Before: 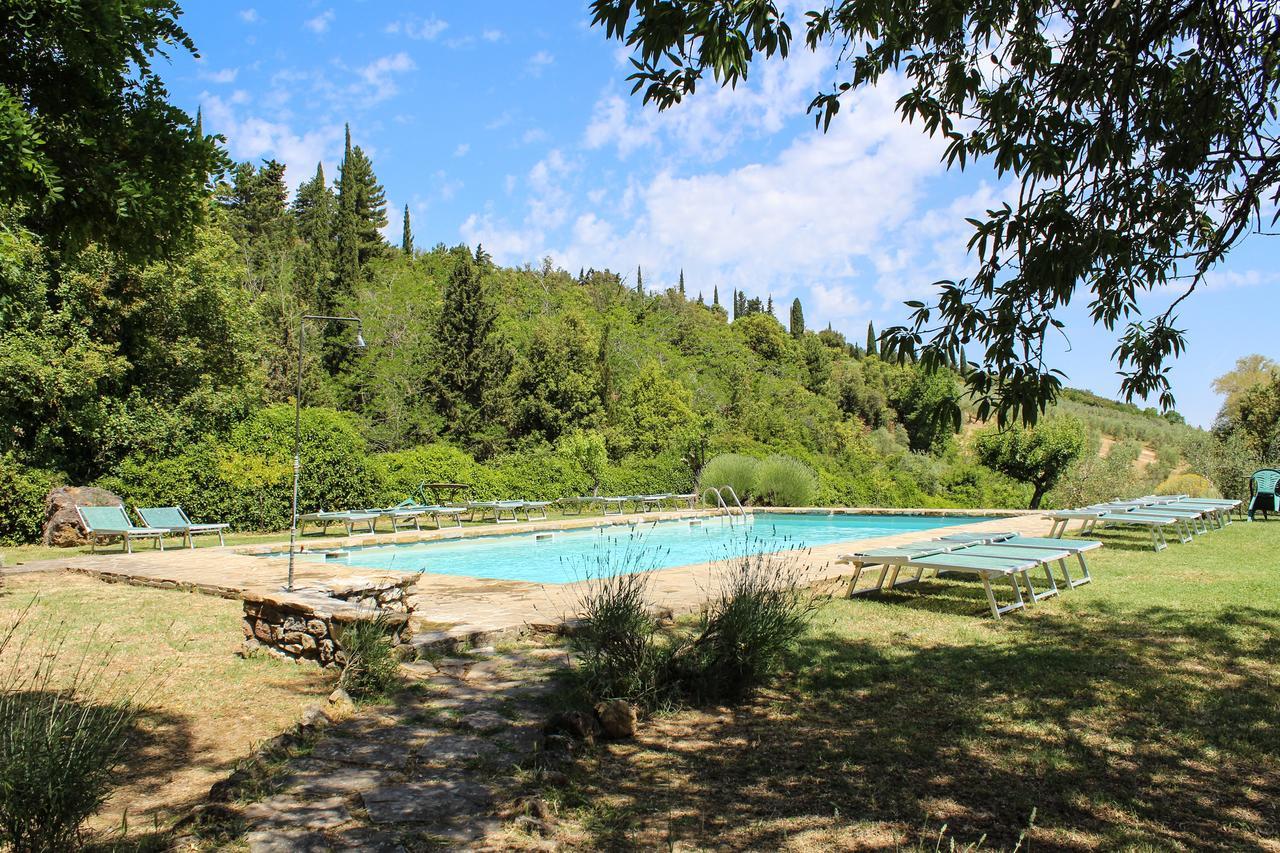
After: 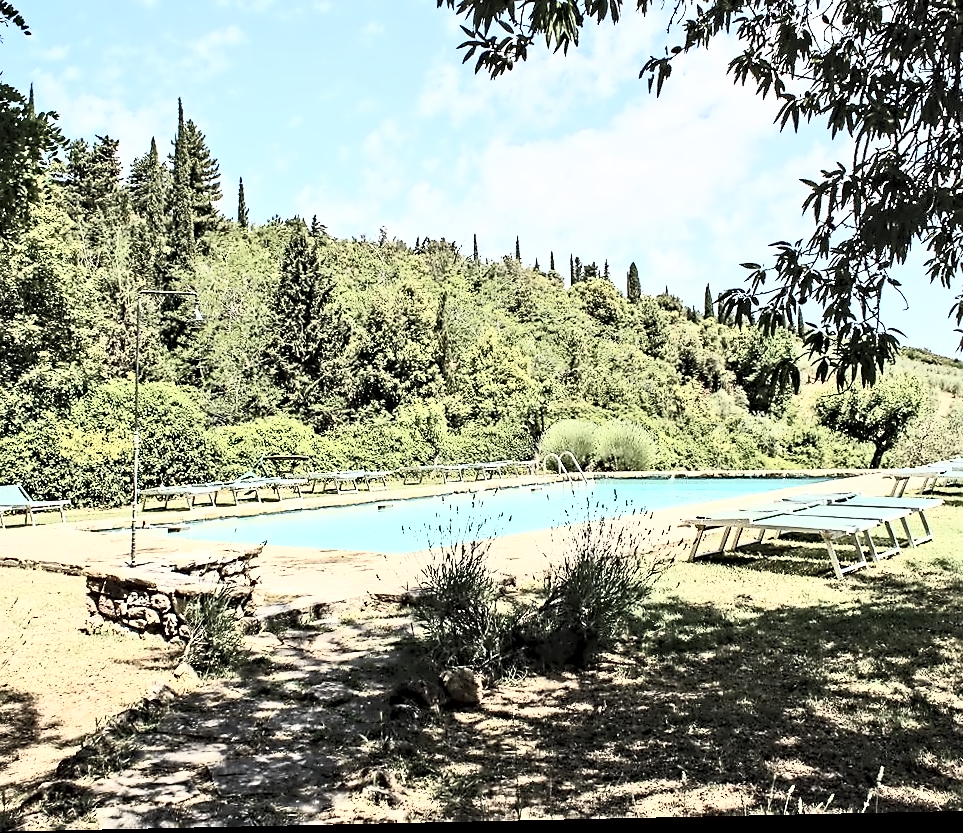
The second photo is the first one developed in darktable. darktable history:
contrast equalizer: octaves 7, y [[0.5, 0.542, 0.583, 0.625, 0.667, 0.708], [0.5 ×6], [0.5 ×6], [0, 0.033, 0.067, 0.1, 0.133, 0.167], [0, 0.05, 0.1, 0.15, 0.2, 0.25]]
haze removal: compatibility mode true, adaptive false
crop and rotate: left 13.15%, top 5.251%, right 12.609%
sharpen: radius 1.458, amount 0.398, threshold 1.271
rotate and perspective: rotation -1.24°, automatic cropping off
contrast brightness saturation: contrast 0.57, brightness 0.57, saturation -0.34
